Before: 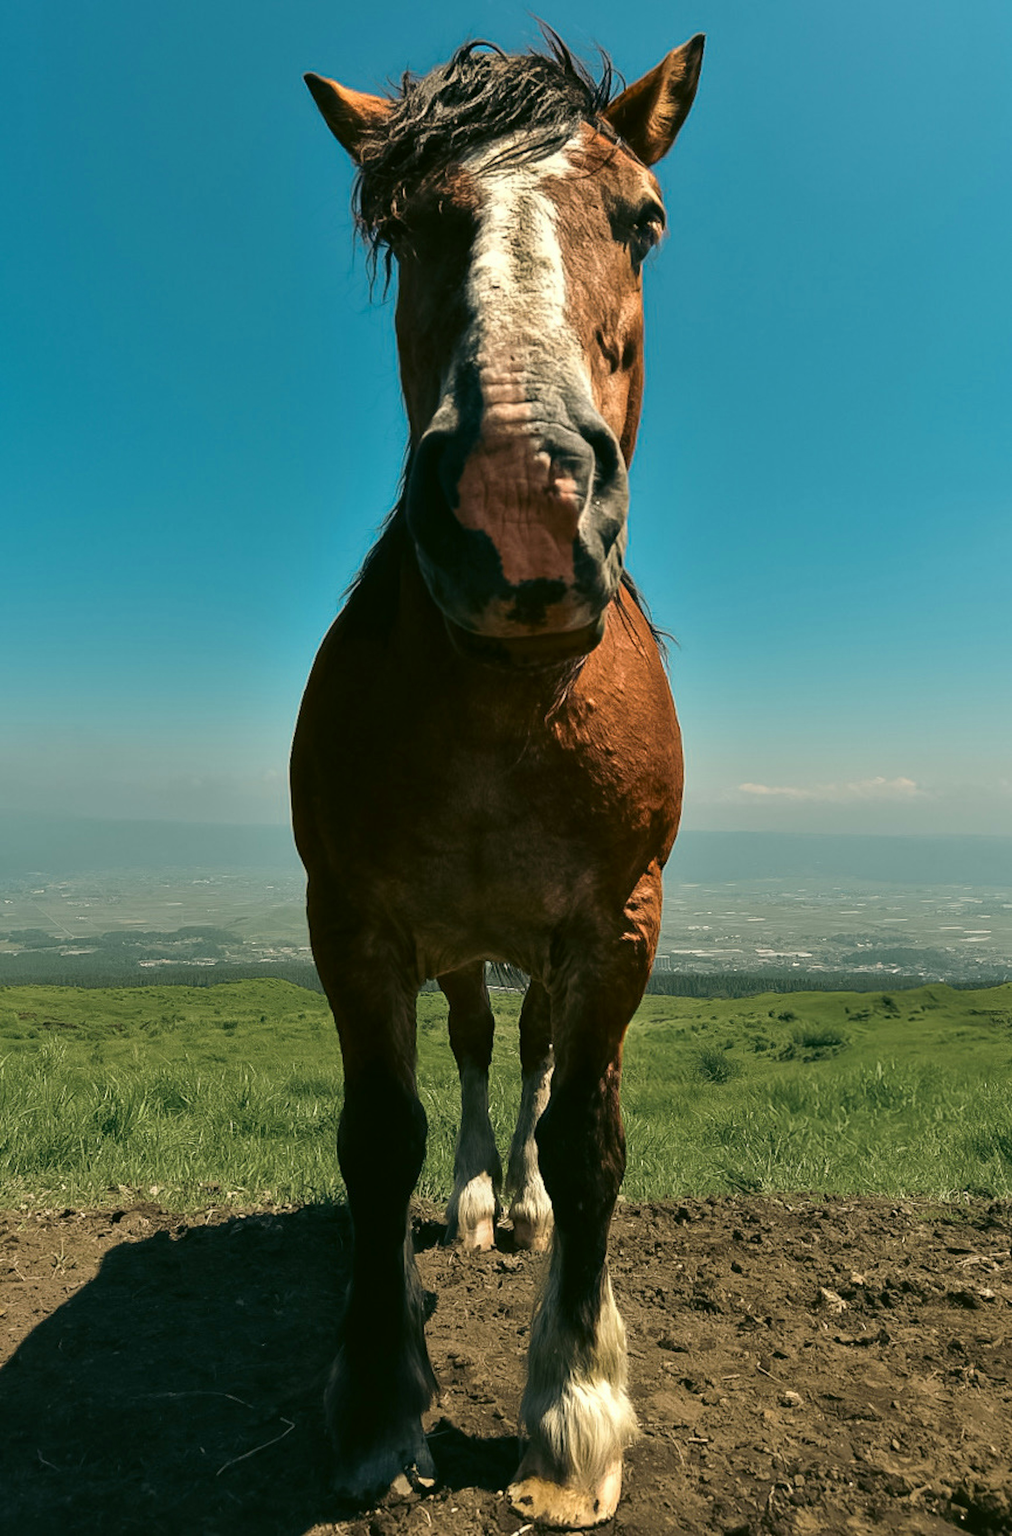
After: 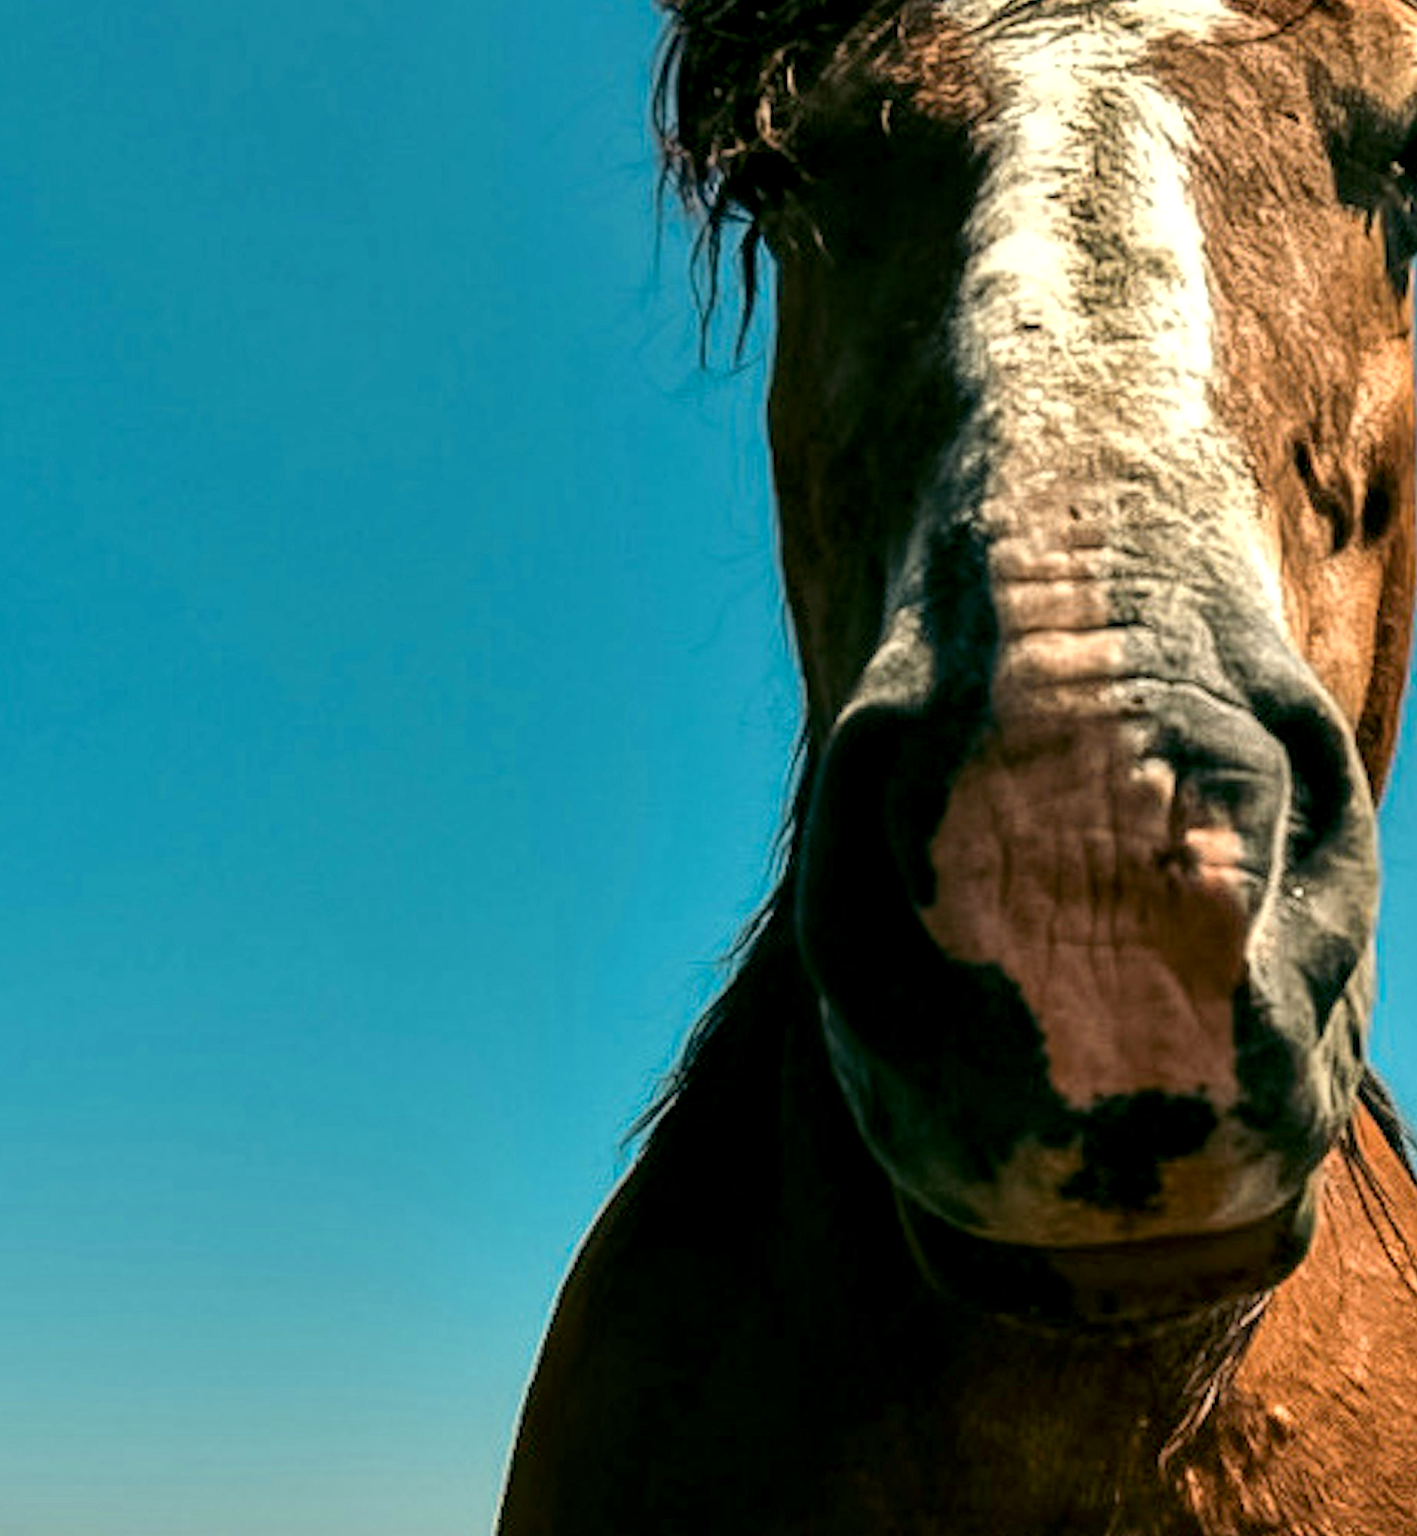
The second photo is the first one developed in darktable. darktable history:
exposure: black level correction 0.005, exposure 0.287 EV, compensate exposure bias true, compensate highlight preservation false
crop: left 10.132%, top 10.589%, right 36.384%, bottom 51.261%
local contrast: on, module defaults
